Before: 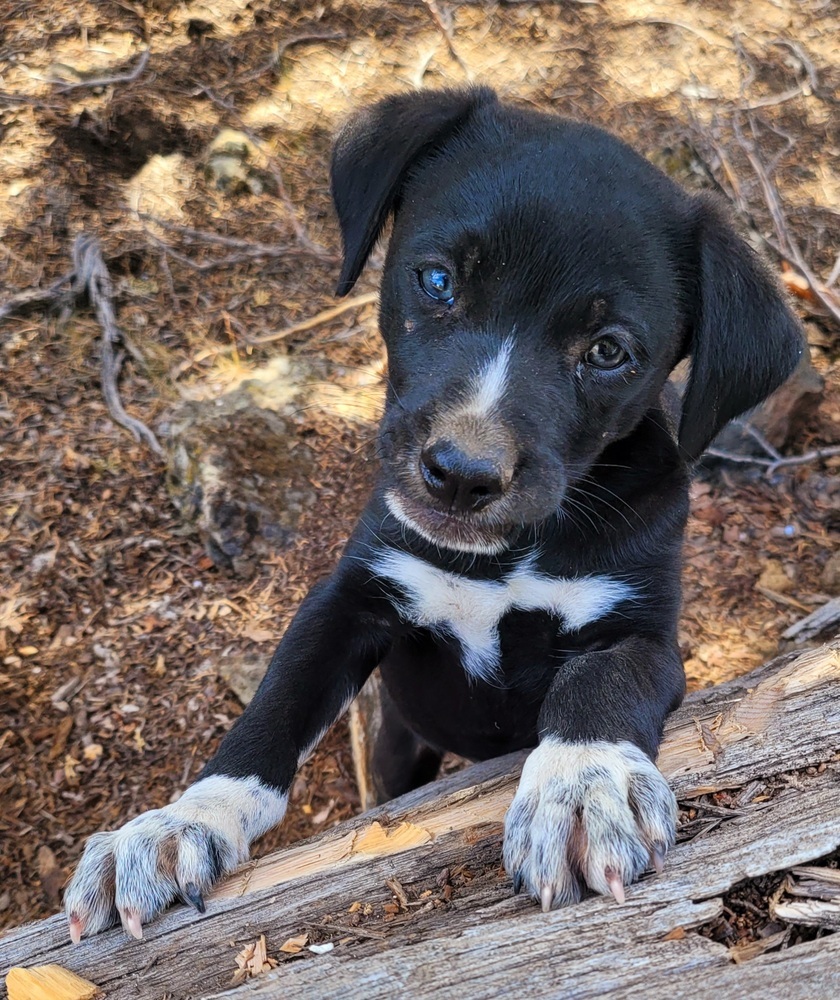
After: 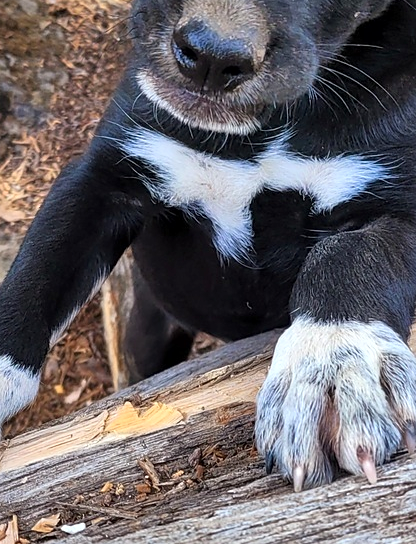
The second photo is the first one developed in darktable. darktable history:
exposure: exposure 0.212 EV, compensate exposure bias true, compensate highlight preservation false
crop: left 29.637%, top 42.08%, right 20.764%, bottom 3.491%
sharpen: radius 1.578, amount 0.372, threshold 1.449
shadows and highlights: low approximation 0.01, soften with gaussian
local contrast: mode bilateral grid, contrast 20, coarseness 50, detail 119%, midtone range 0.2
